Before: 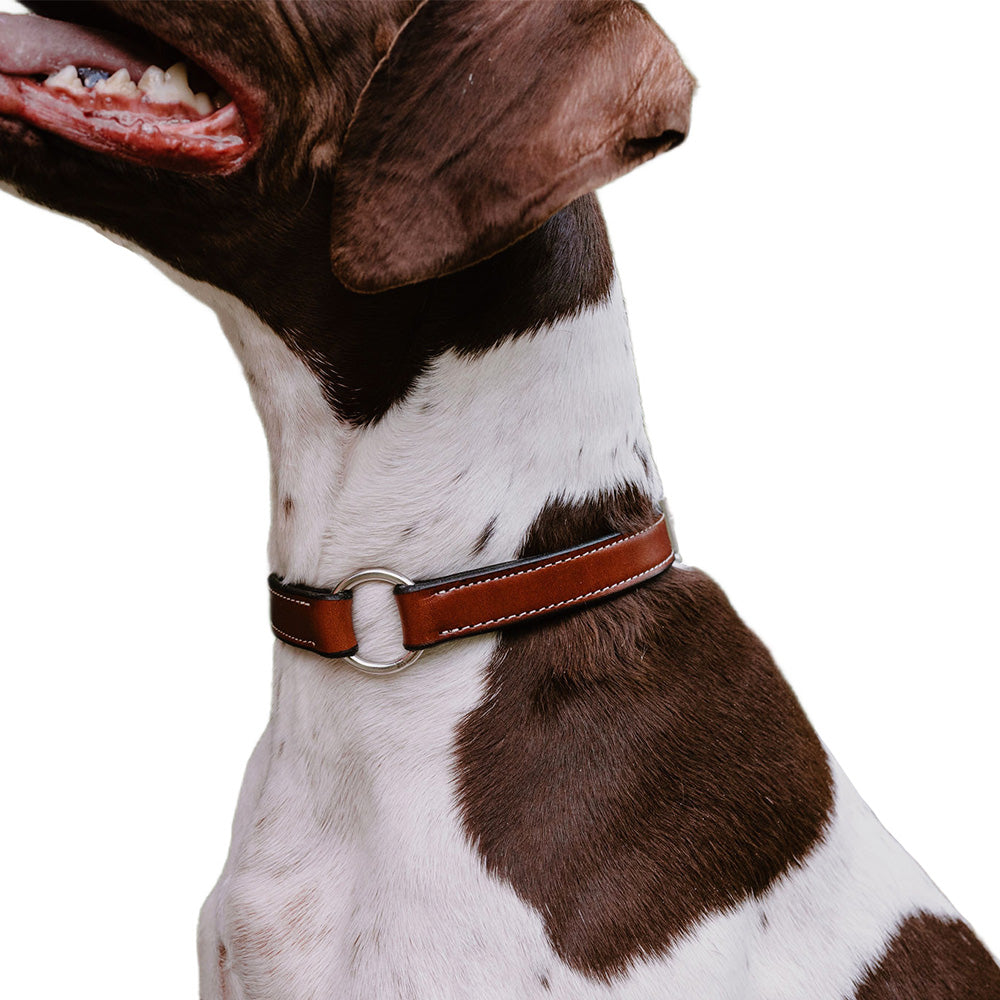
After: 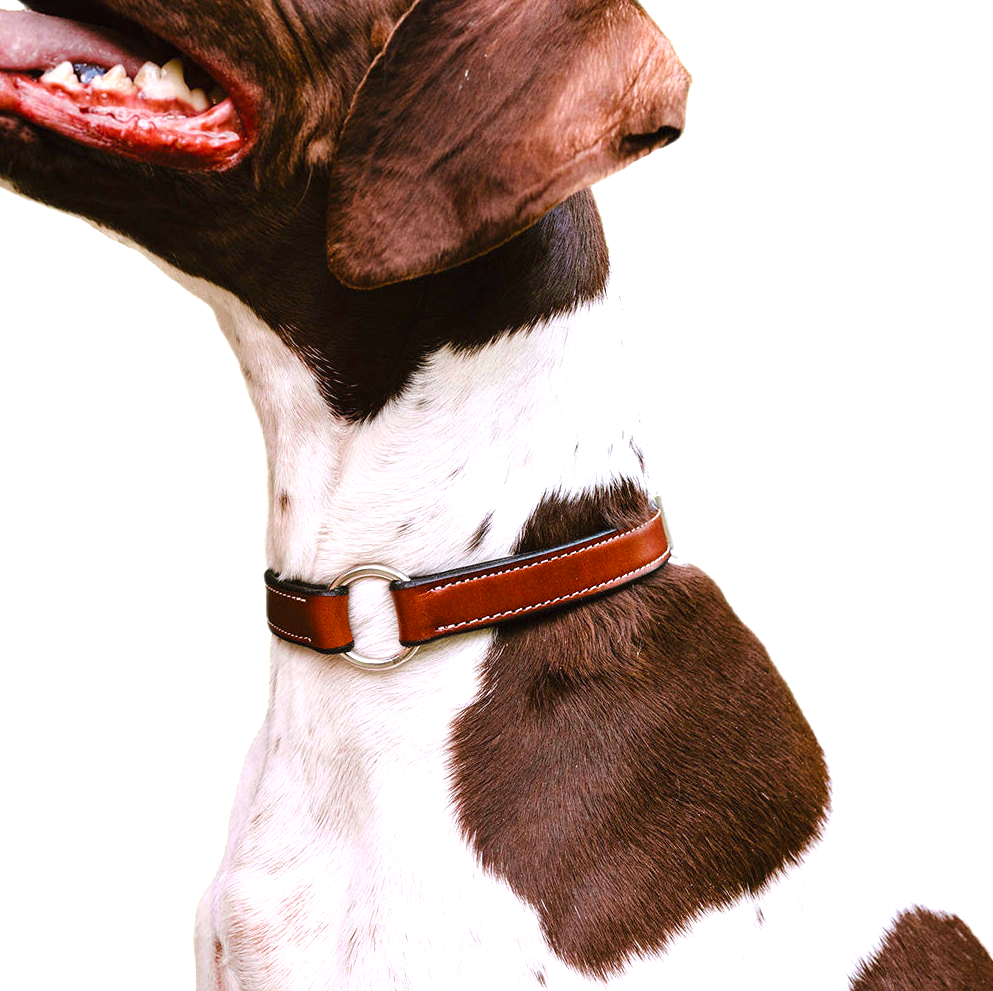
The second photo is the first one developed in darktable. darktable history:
crop: left 0.434%, top 0.485%, right 0.244%, bottom 0.386%
white balance: emerald 1
exposure: black level correction 0, exposure 1 EV, compensate exposure bias true, compensate highlight preservation false
color balance rgb: perceptual saturation grading › global saturation 20%, global vibrance 20%
